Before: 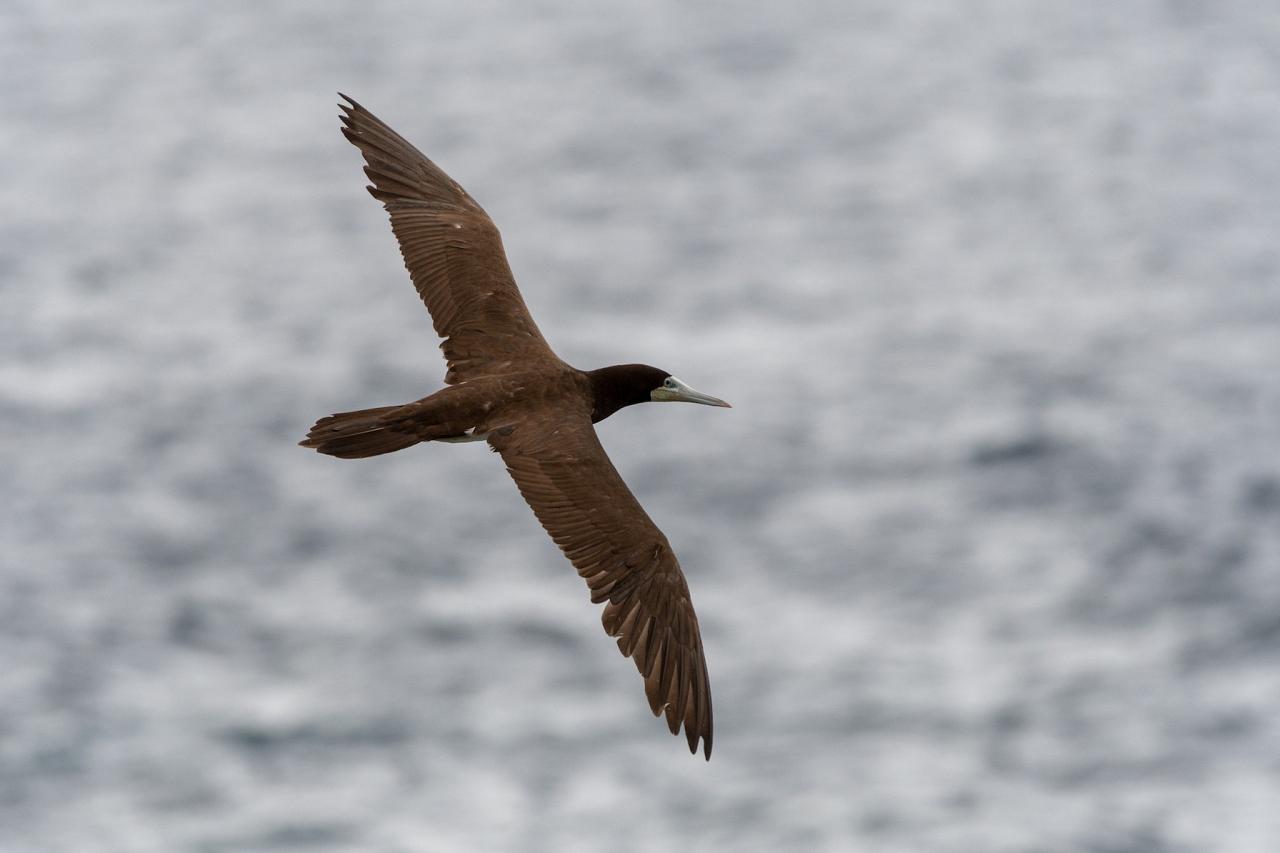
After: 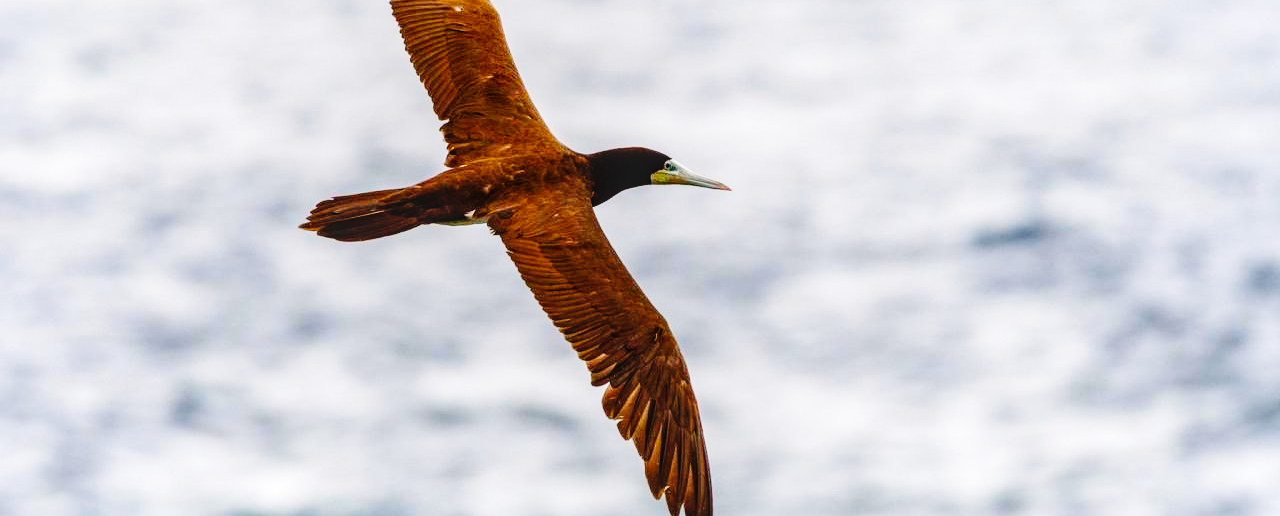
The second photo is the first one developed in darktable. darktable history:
crop and rotate: top 25.561%, bottom 13.935%
base curve: curves: ch0 [(0, 0) (0, 0) (0.002, 0.001) (0.008, 0.003) (0.019, 0.011) (0.037, 0.037) (0.064, 0.11) (0.102, 0.232) (0.152, 0.379) (0.216, 0.524) (0.296, 0.665) (0.394, 0.789) (0.512, 0.881) (0.651, 0.945) (0.813, 0.986) (1, 1)], preserve colors none
color balance rgb: highlights gain › chroma 0.29%, highlights gain › hue 332.19°, linear chroma grading › global chroma 6.146%, perceptual saturation grading › global saturation 29.858%, global vibrance 50.184%
local contrast: on, module defaults
